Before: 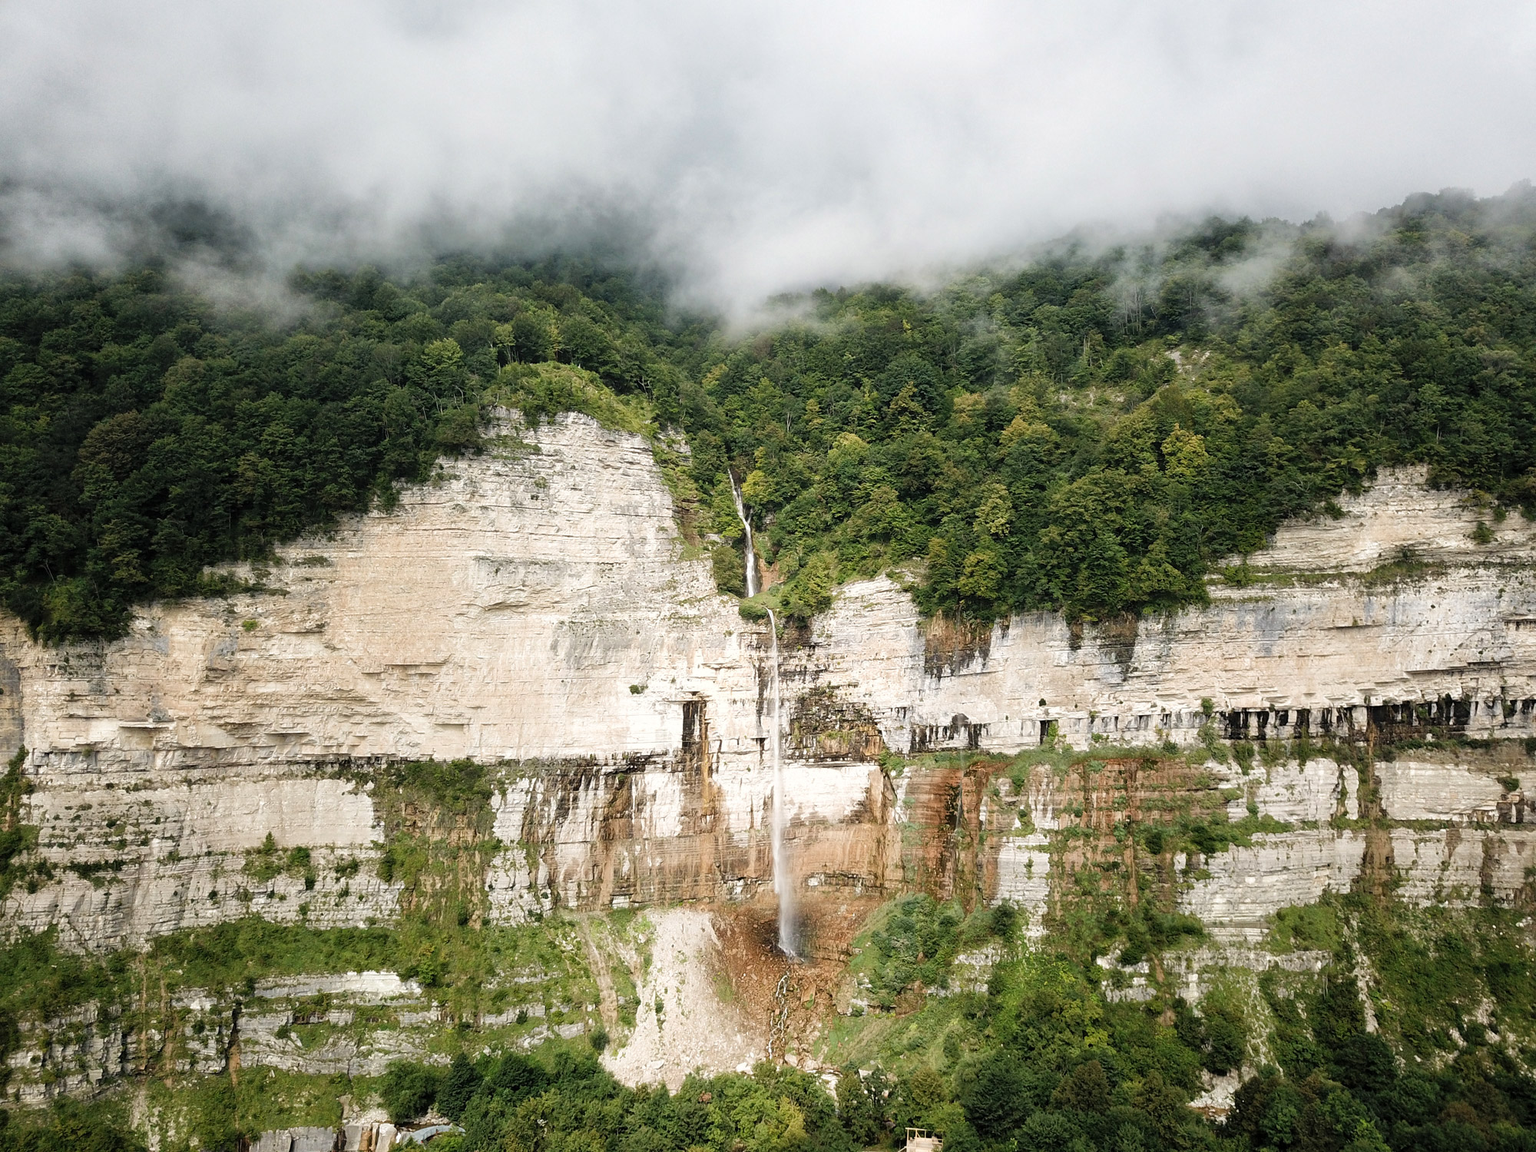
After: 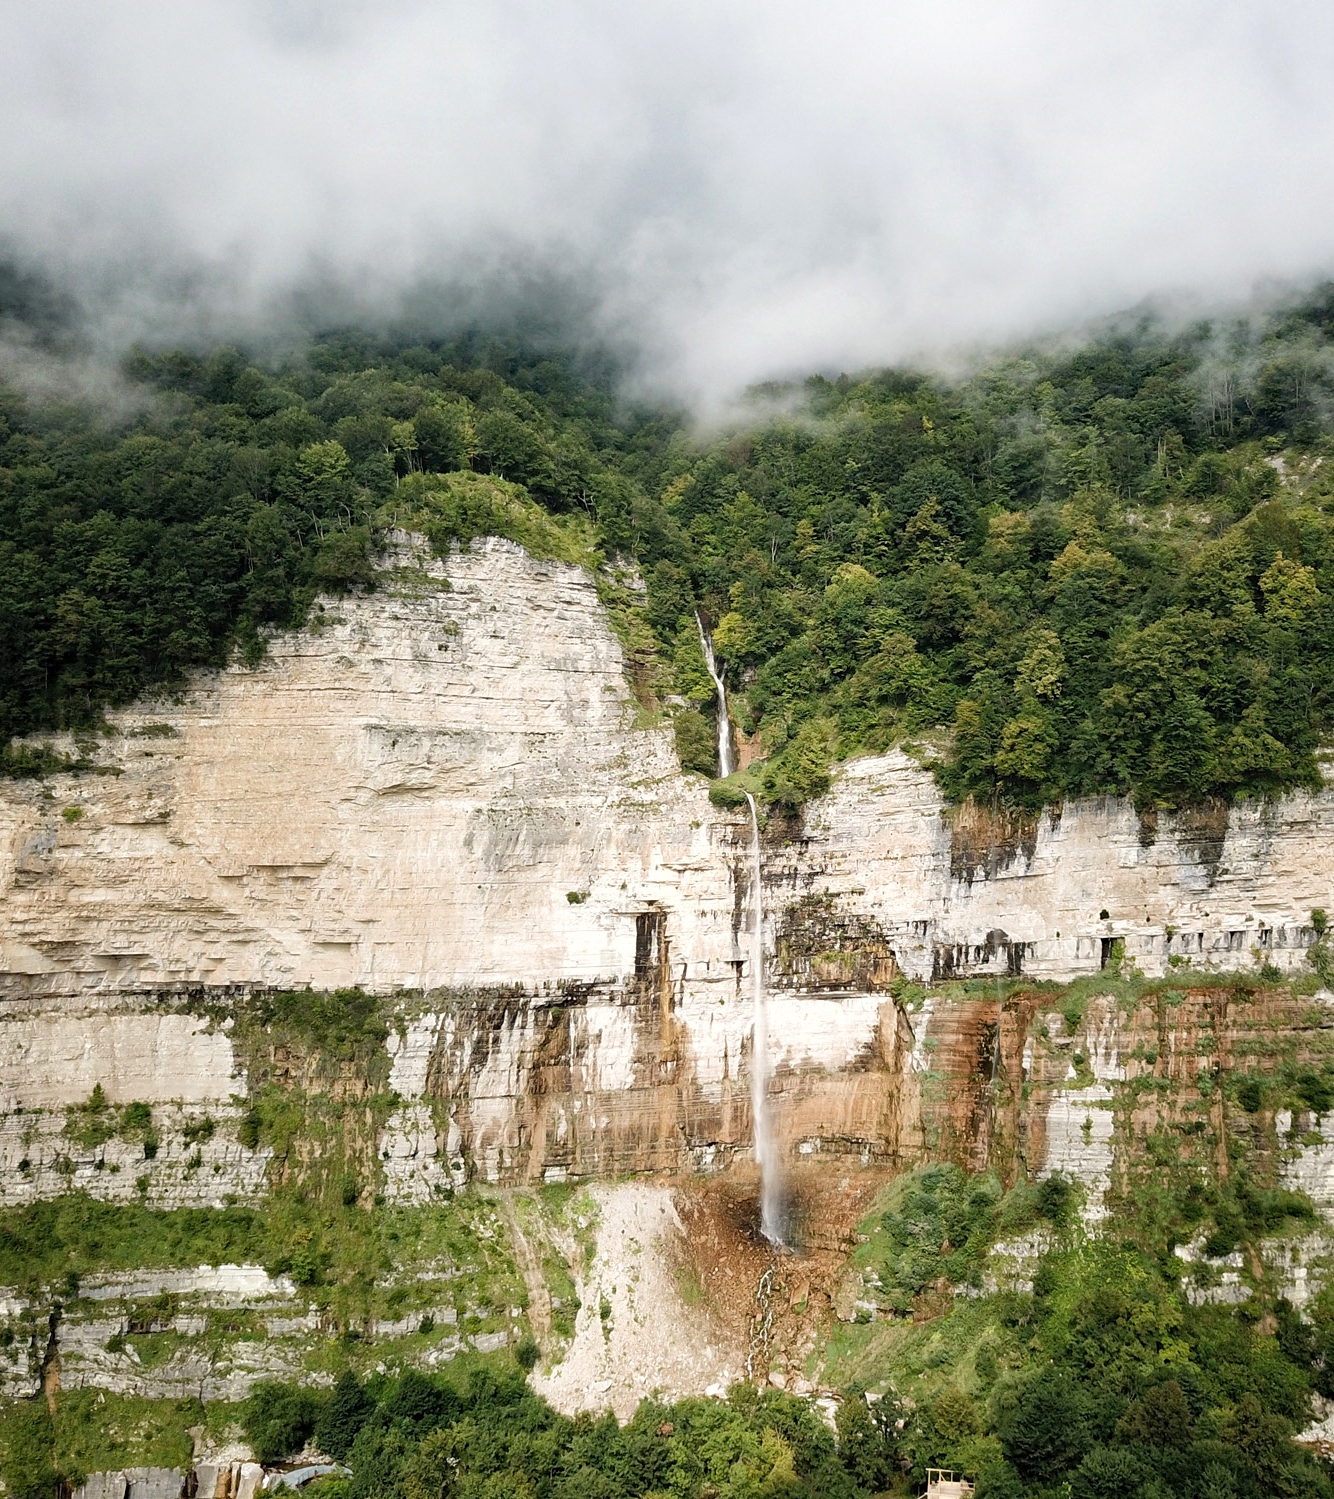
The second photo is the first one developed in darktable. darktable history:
exposure: black level correction 0.001, compensate exposure bias true, compensate highlight preservation false
contrast brightness saturation: contrast 0.046
haze removal: compatibility mode true, adaptive false
crop and rotate: left 12.681%, right 20.608%
